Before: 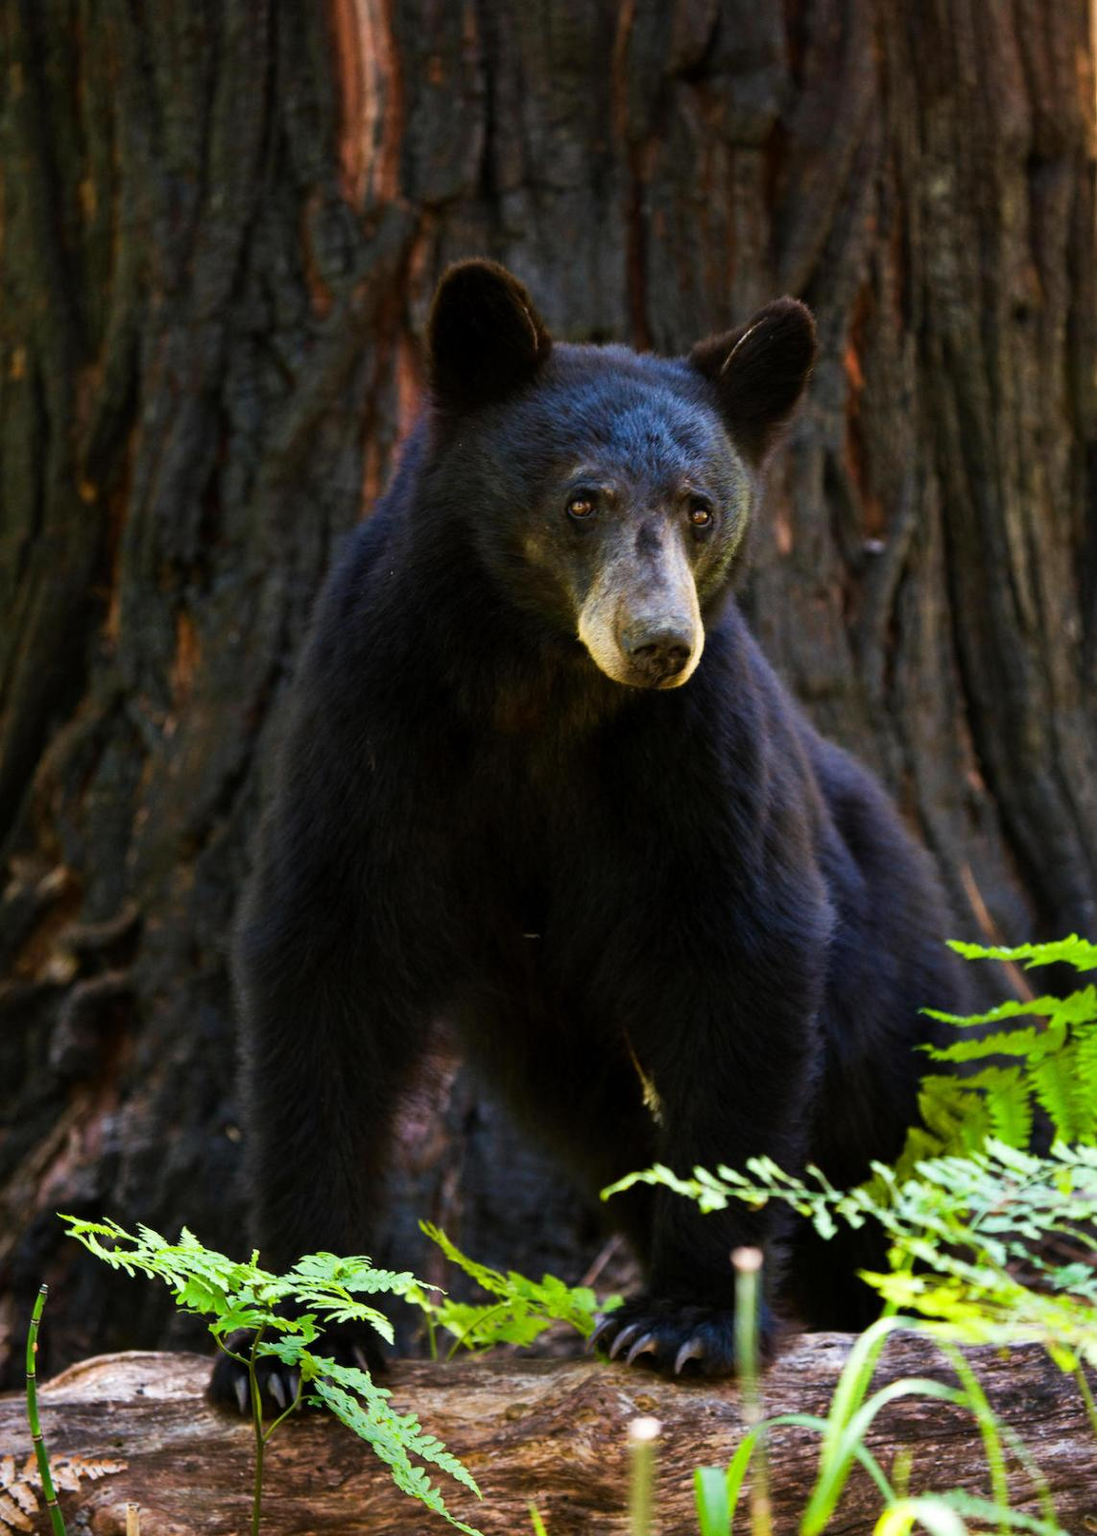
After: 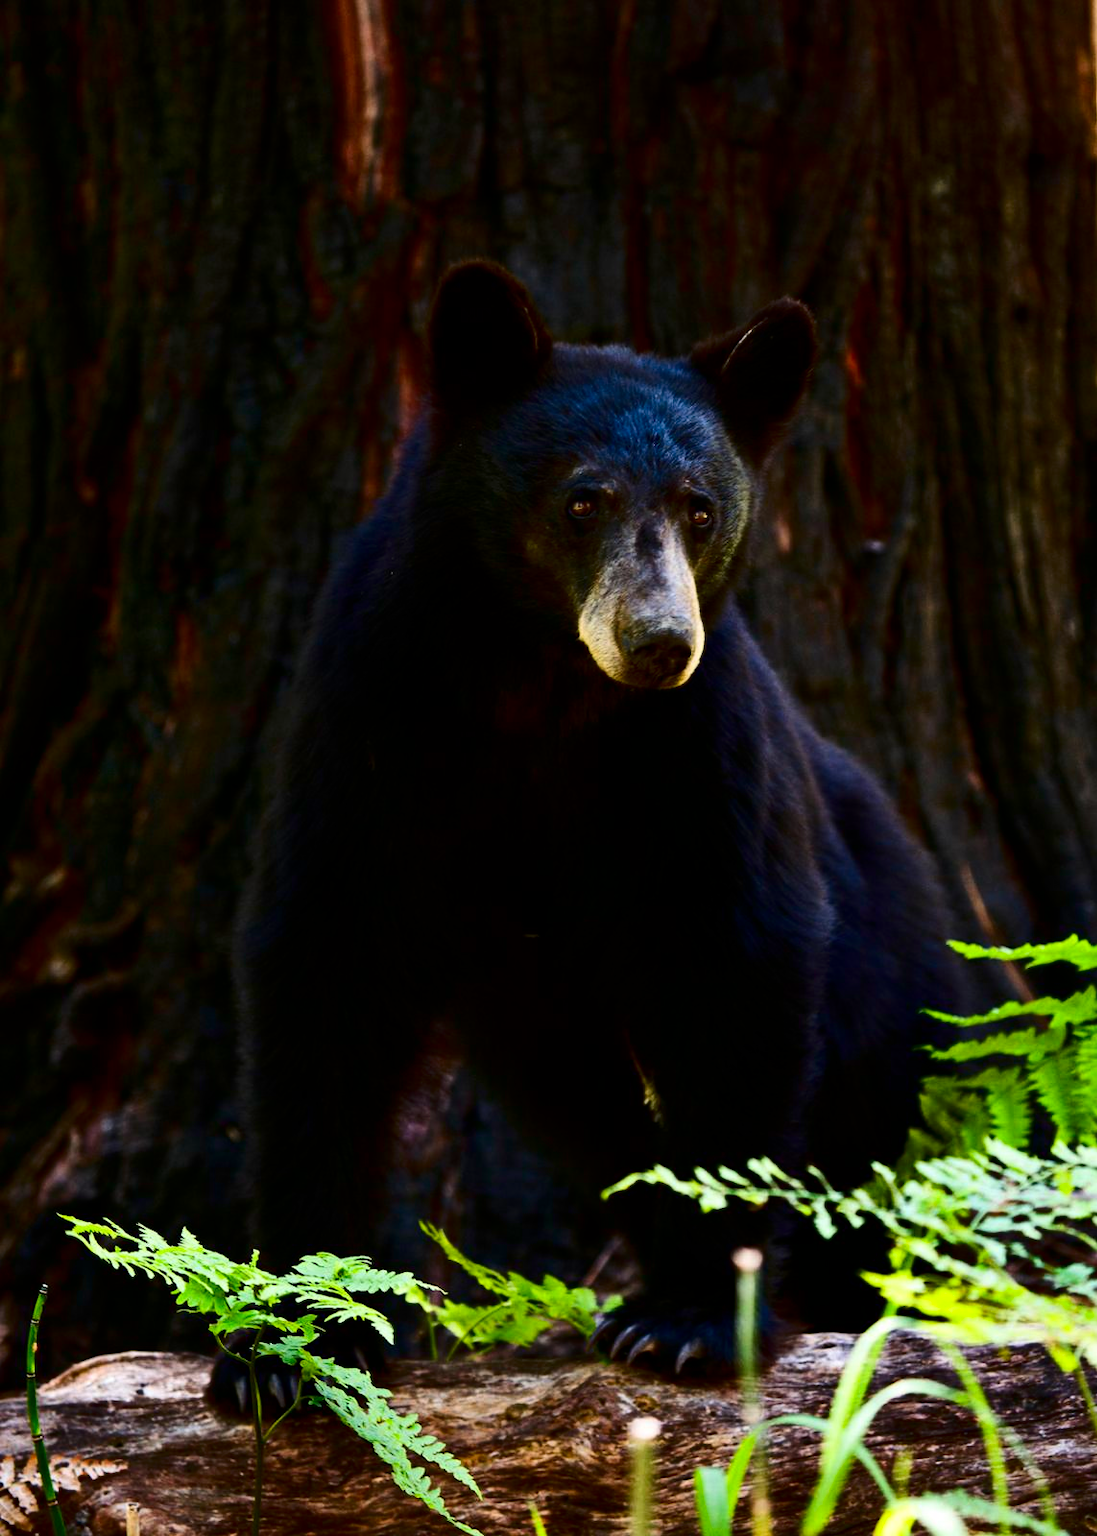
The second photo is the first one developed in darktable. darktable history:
contrast brightness saturation: contrast 0.235, brightness -0.223, saturation 0.138
